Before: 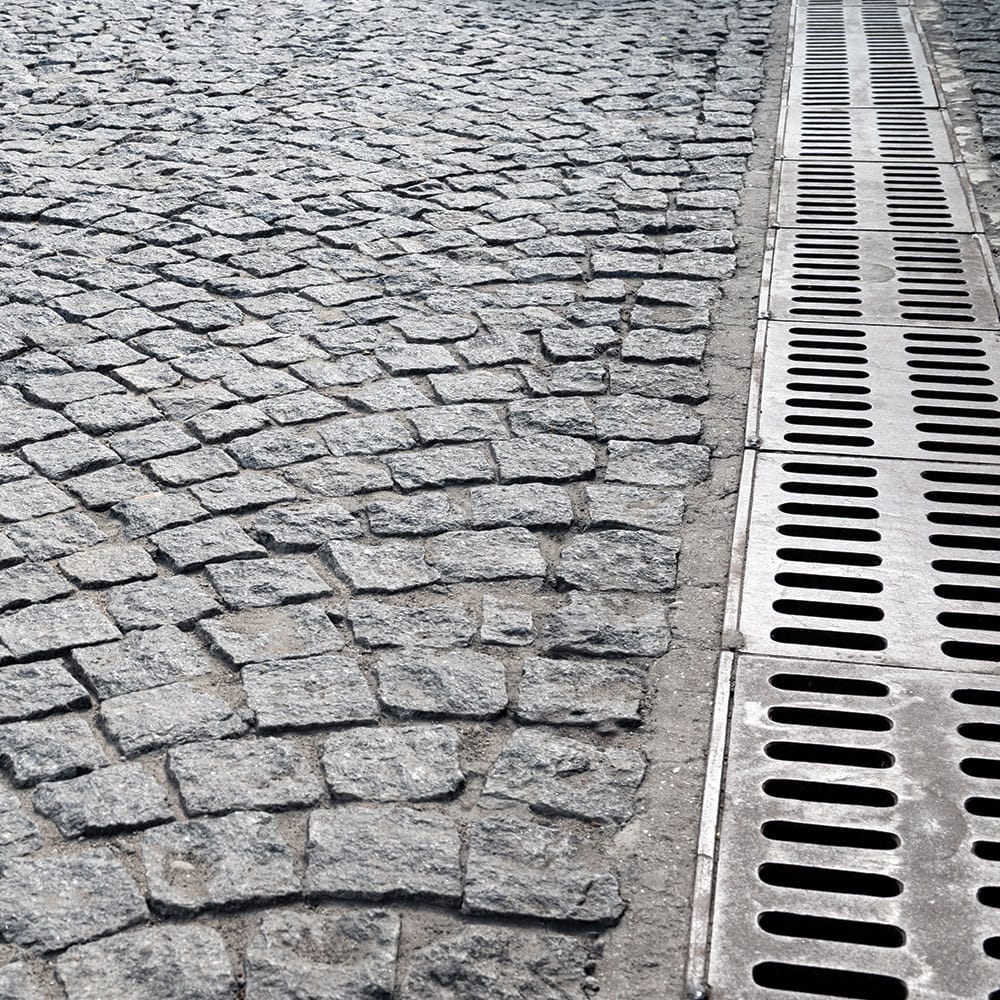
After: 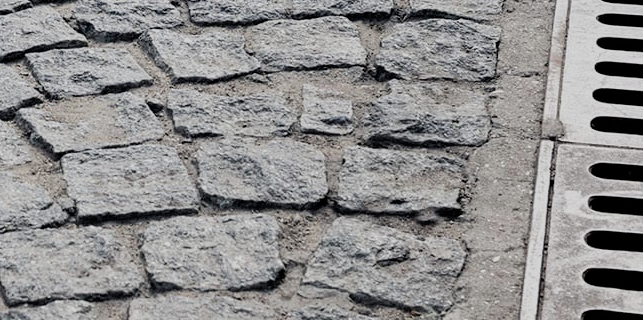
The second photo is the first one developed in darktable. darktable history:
crop: left 18.091%, top 51.13%, right 17.525%, bottom 16.85%
filmic rgb: black relative exposure -7.65 EV, white relative exposure 4.56 EV, hardness 3.61
exposure: compensate highlight preservation false
